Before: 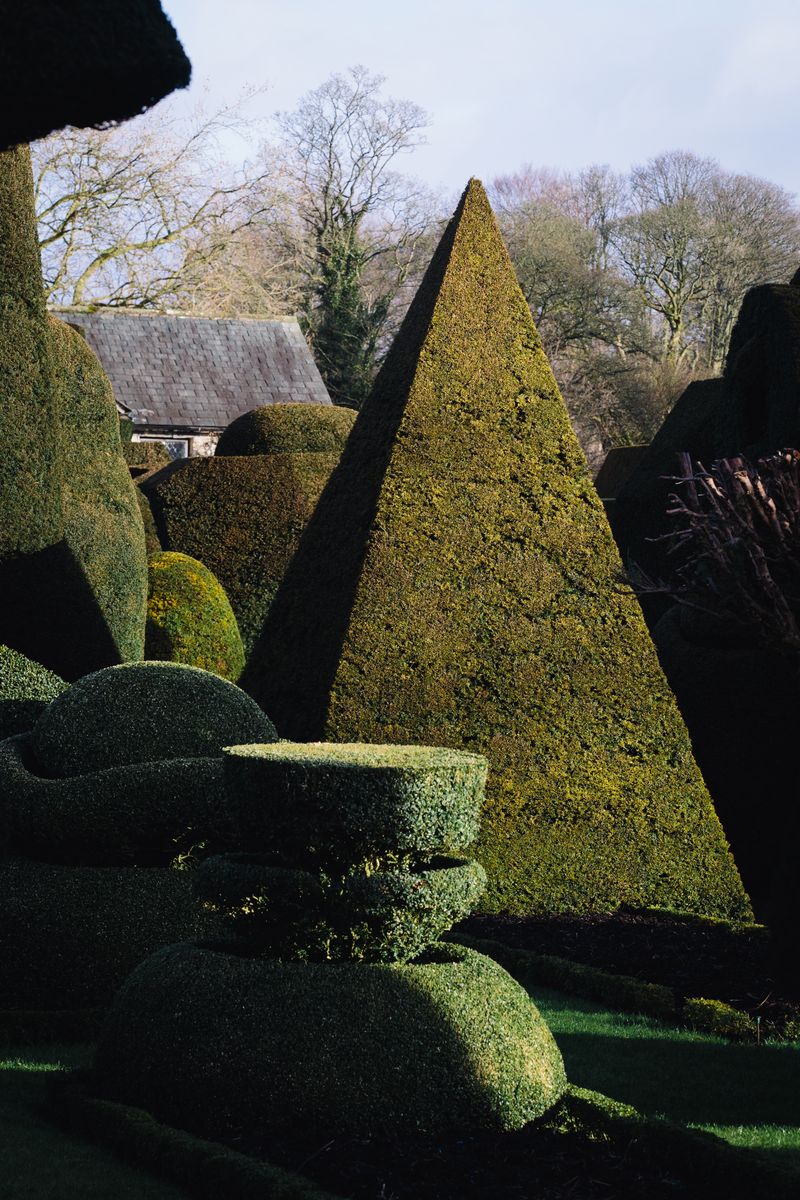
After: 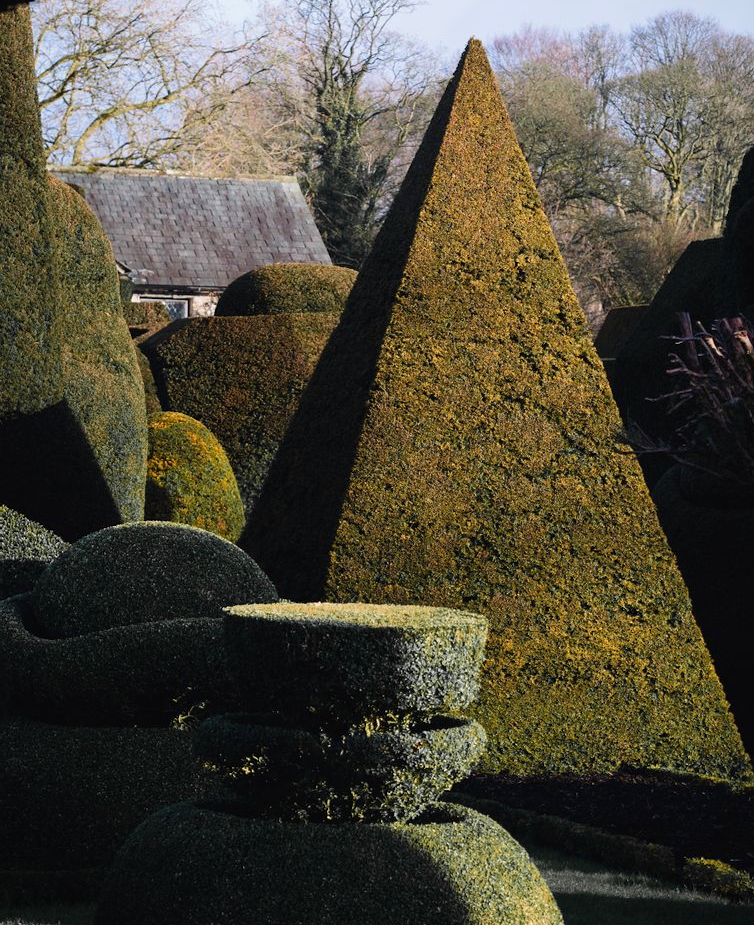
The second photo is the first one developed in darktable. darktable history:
crop and rotate: angle 0.03°, top 11.643%, right 5.651%, bottom 11.189%
color zones: curves: ch1 [(0.29, 0.492) (0.373, 0.185) (0.509, 0.481)]; ch2 [(0.25, 0.462) (0.749, 0.457)], mix 40.67%
